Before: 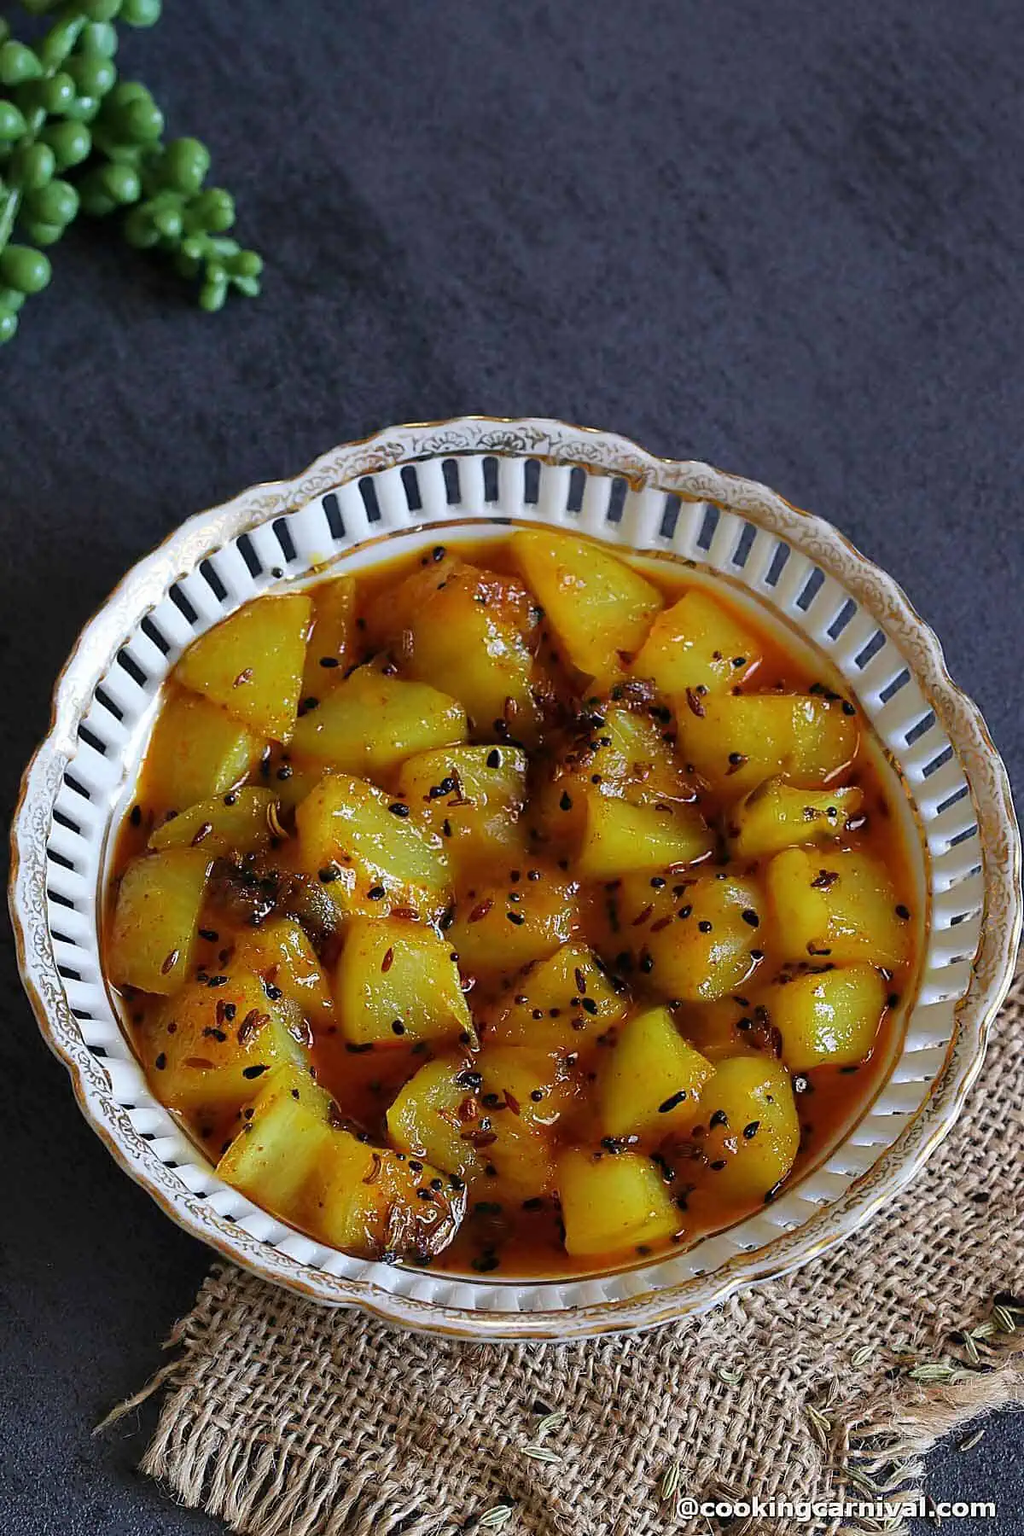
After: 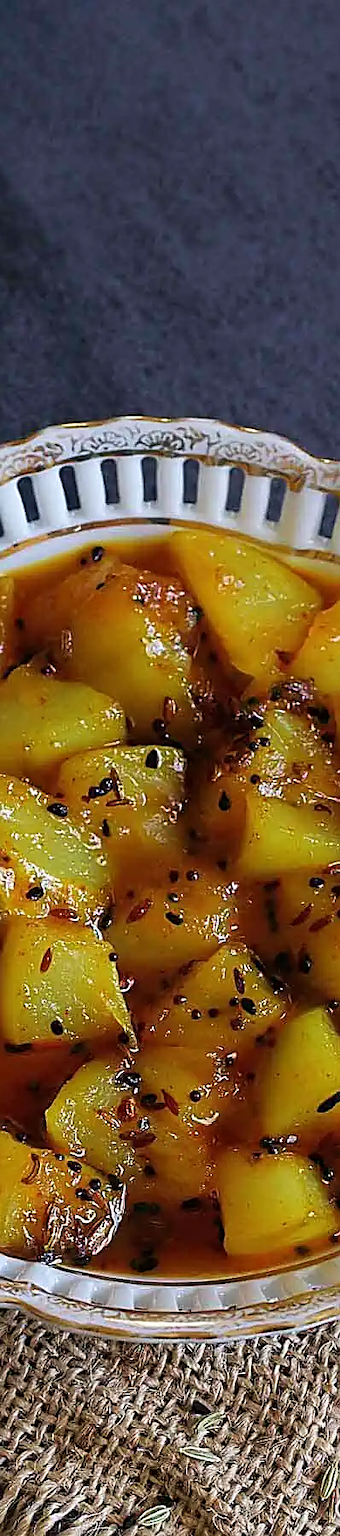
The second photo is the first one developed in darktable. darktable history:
crop: left 33.36%, right 33.36%
velvia: on, module defaults
sharpen: on, module defaults
